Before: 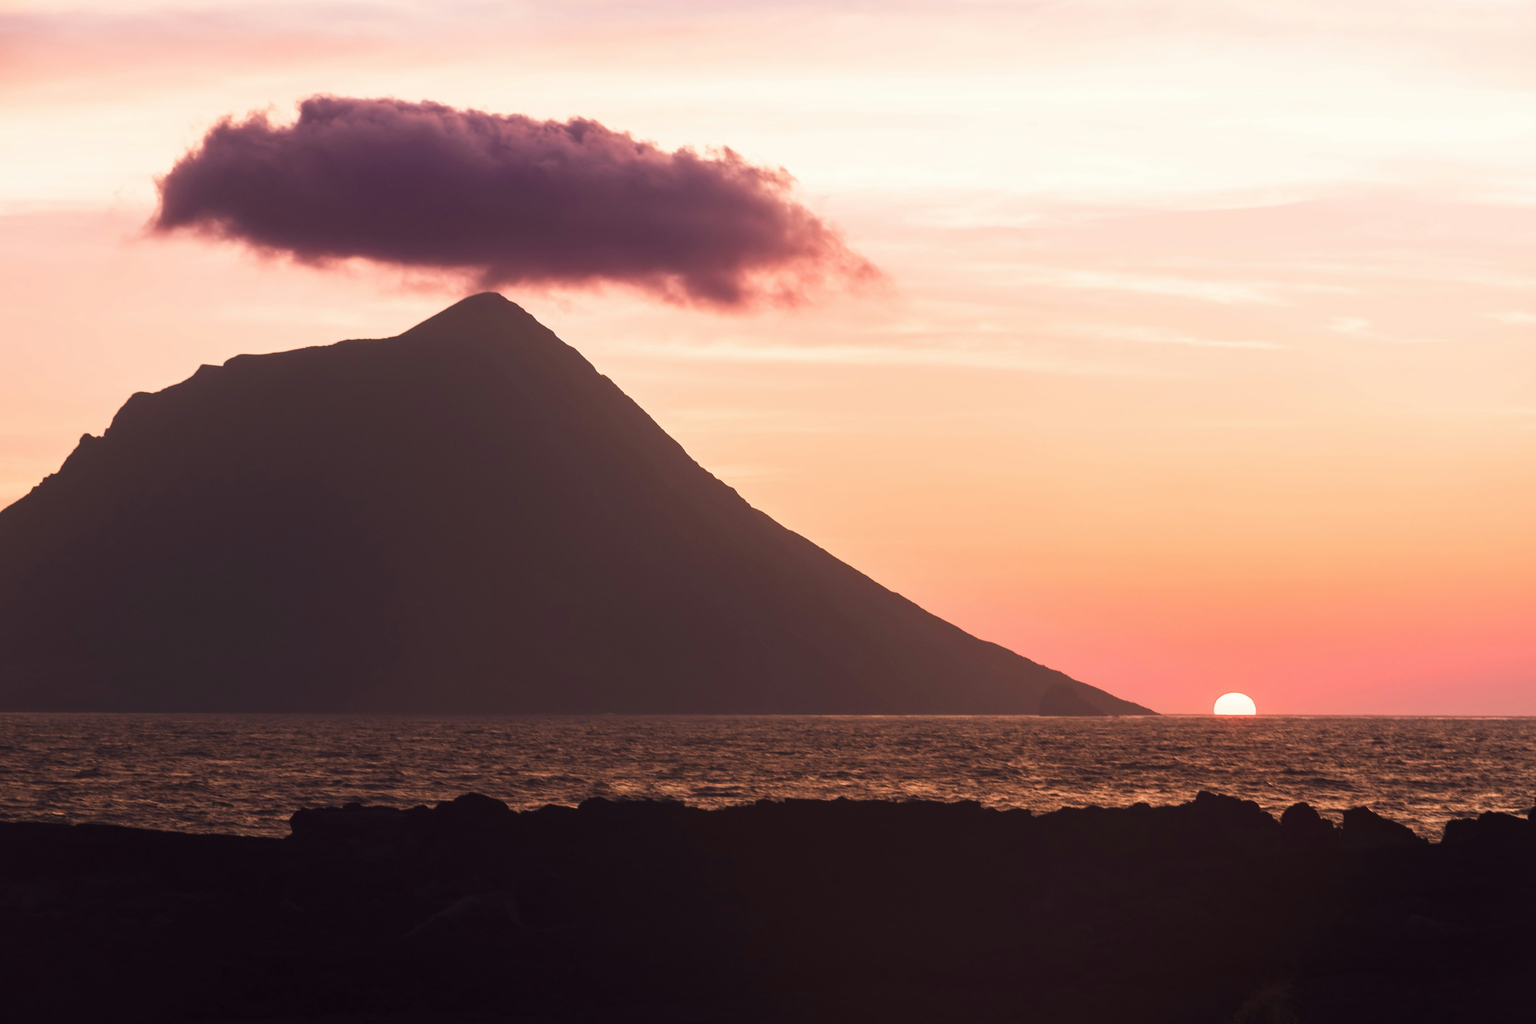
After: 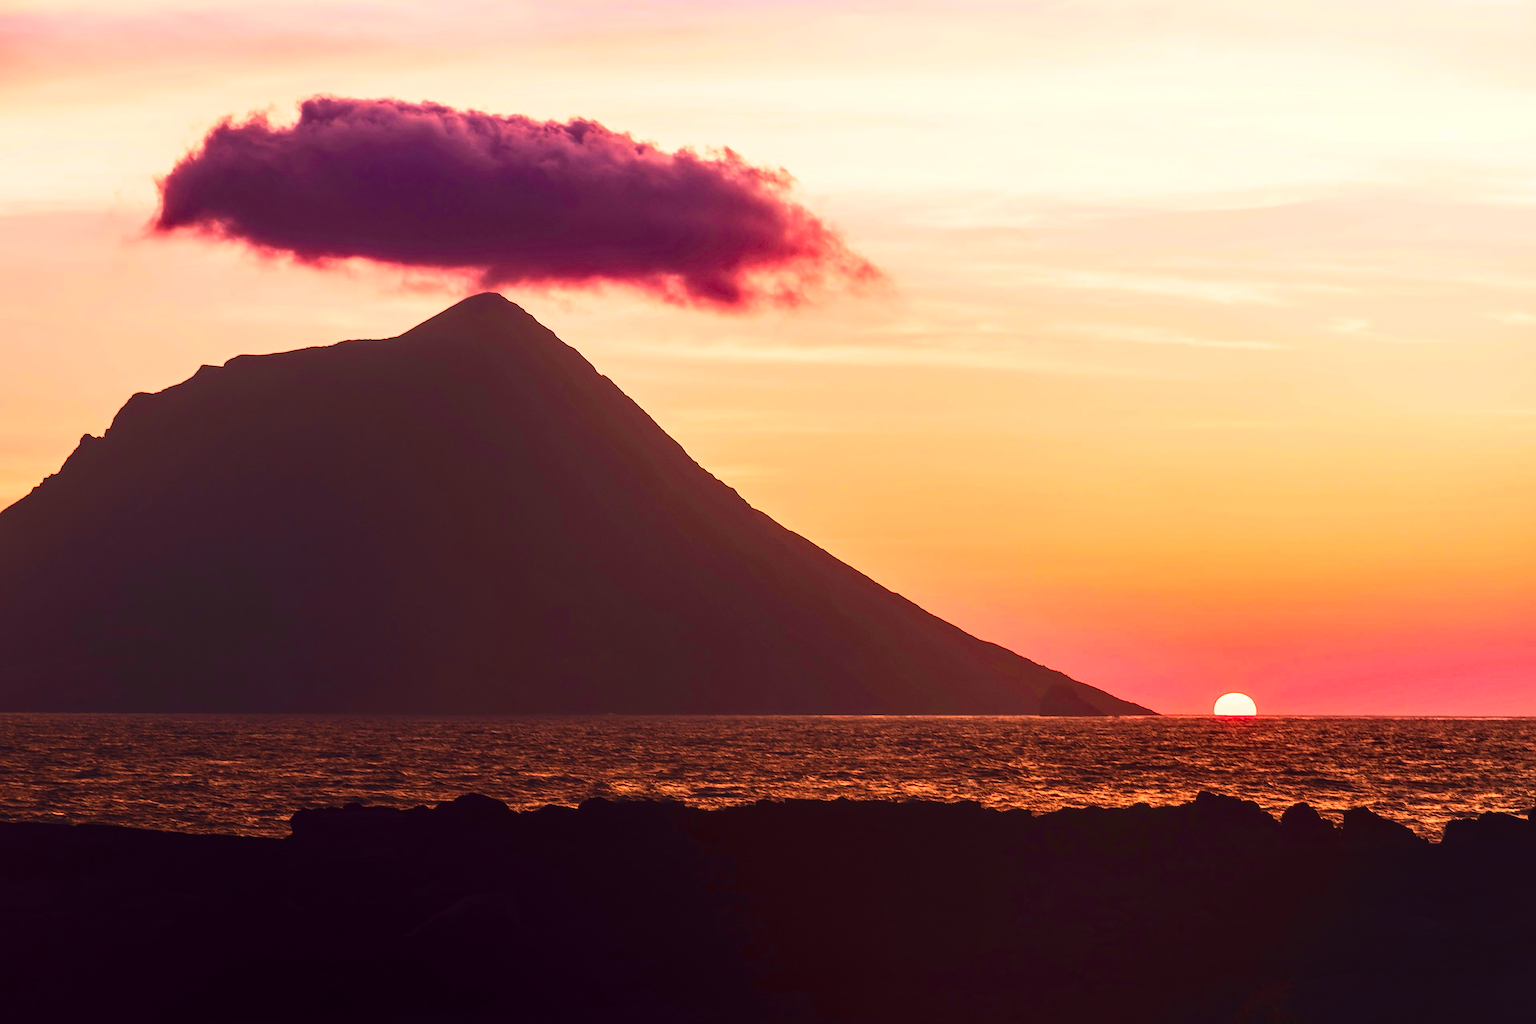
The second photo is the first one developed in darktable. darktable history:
local contrast: on, module defaults
sharpen: on, module defaults
contrast brightness saturation: contrast 0.267, brightness 0.019, saturation 0.852
